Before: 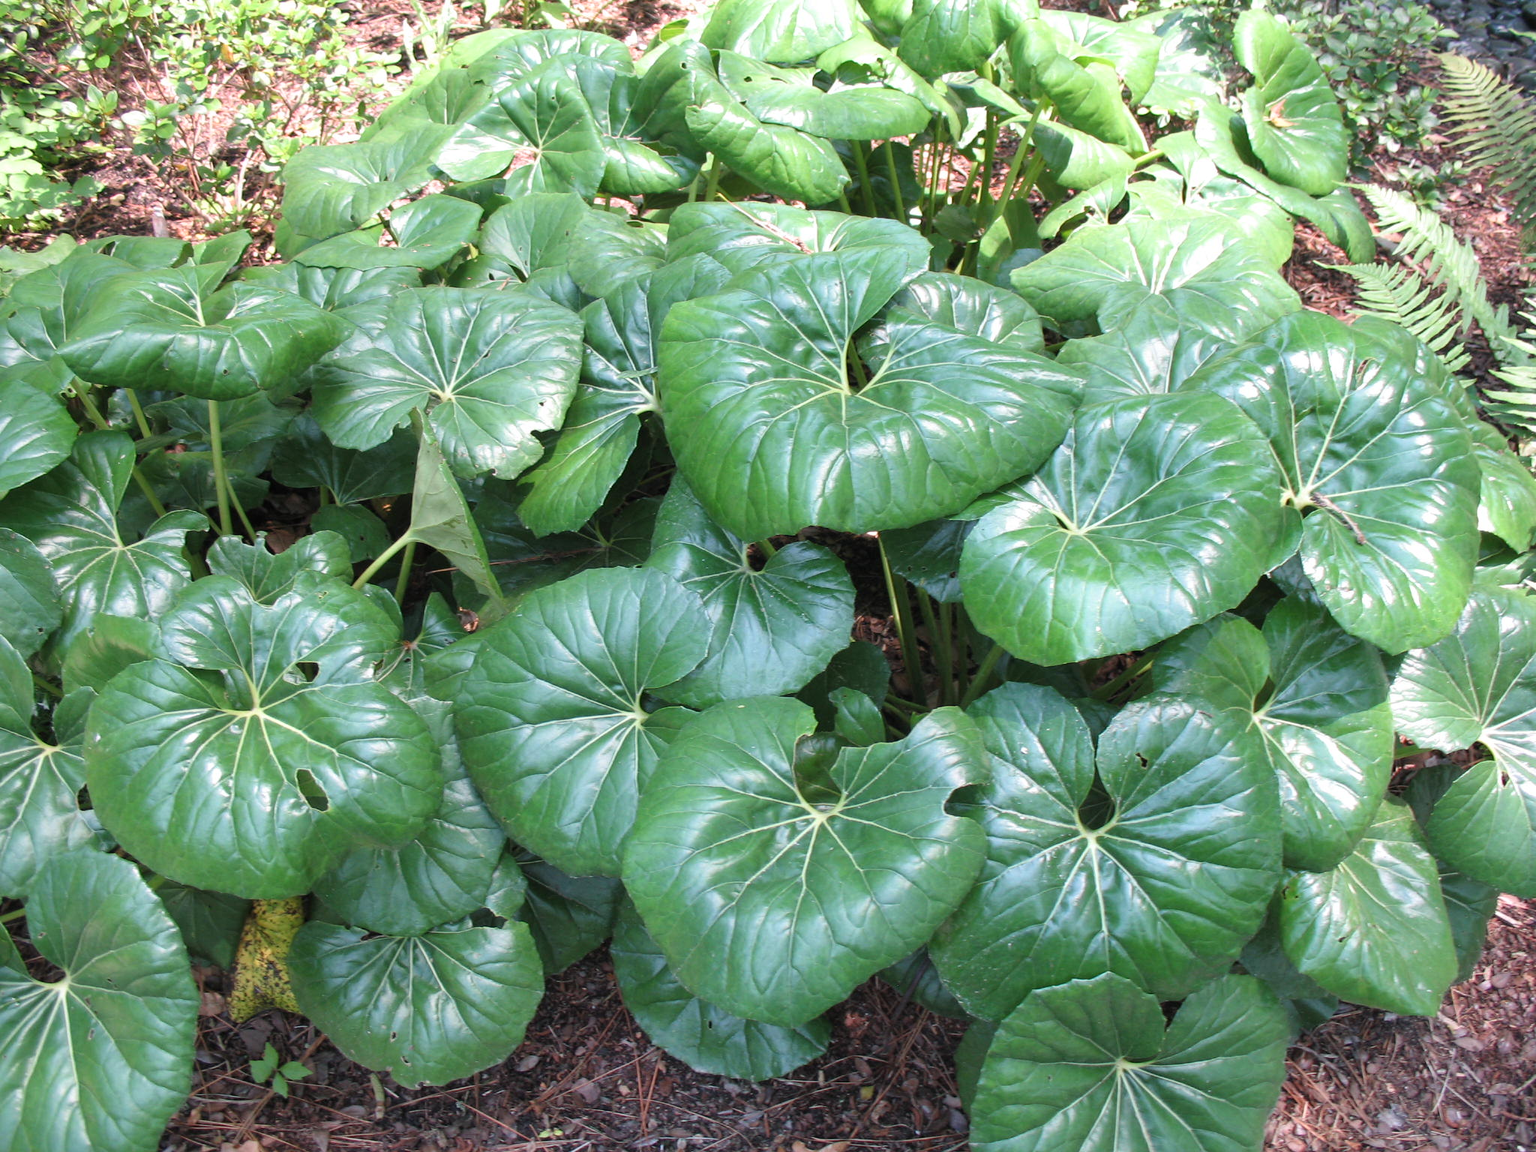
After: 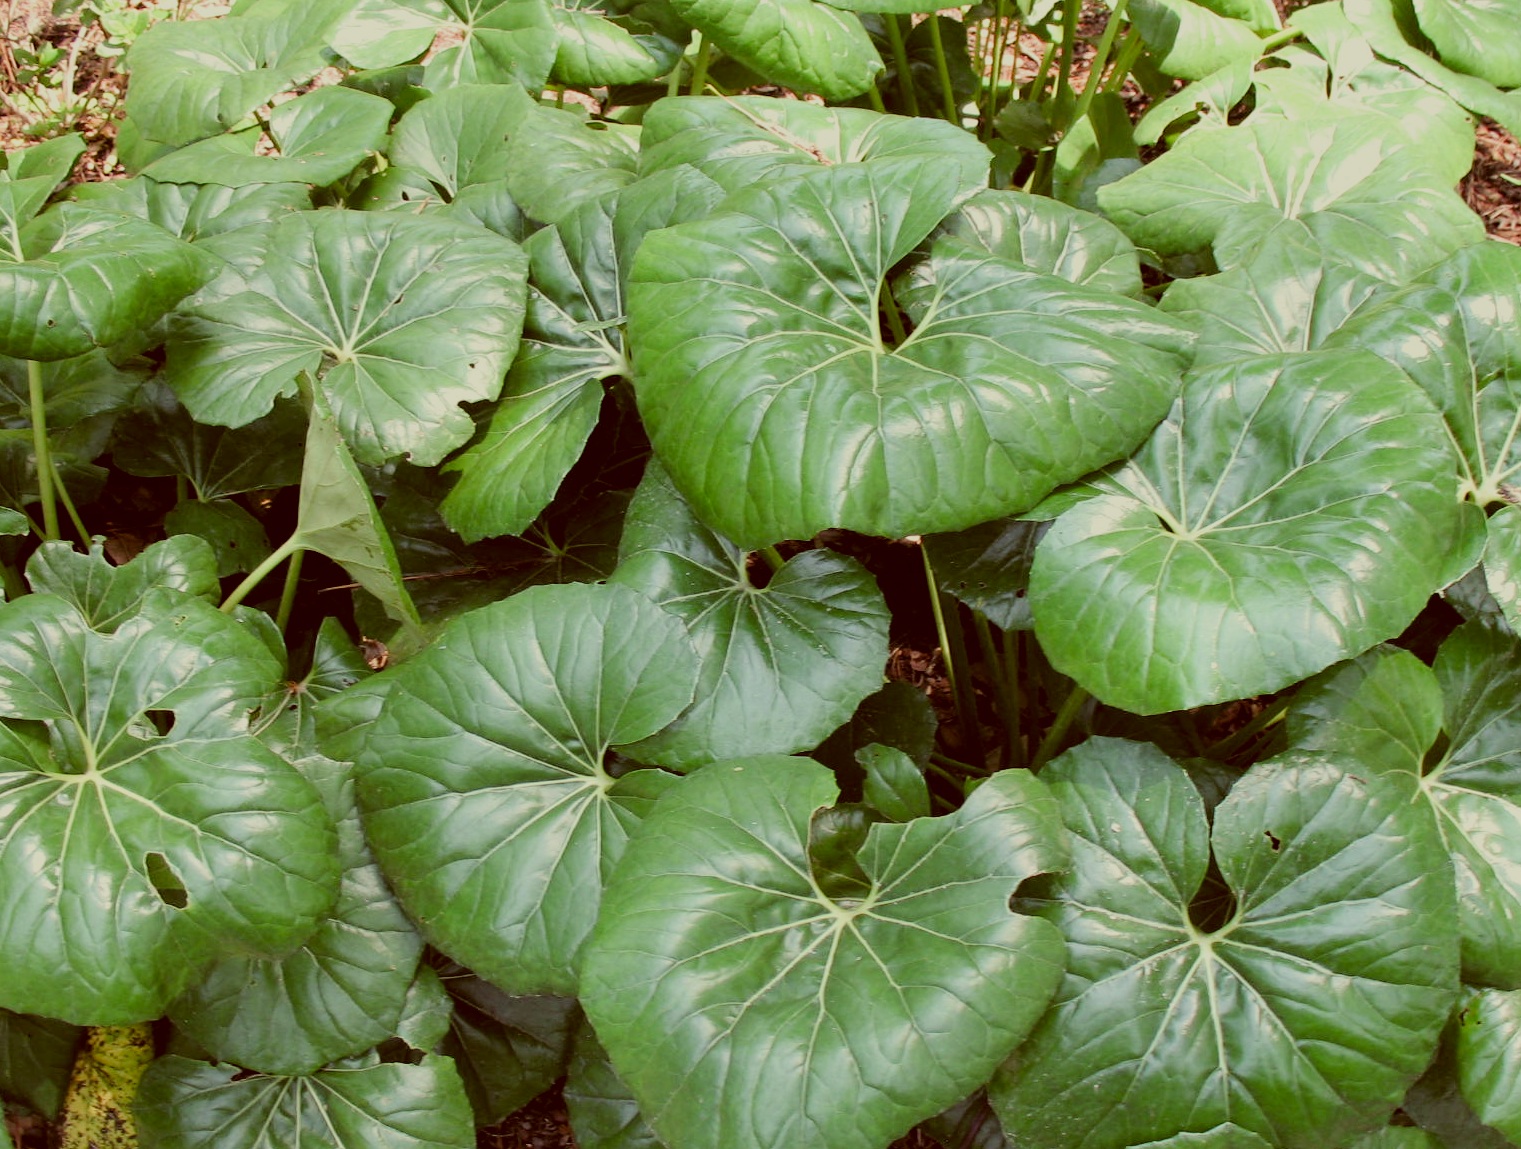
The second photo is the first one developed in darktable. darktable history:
color balance rgb: shadows lift › luminance -21.409%, shadows lift › chroma 8.874%, shadows lift › hue 284.14°, perceptual saturation grading › global saturation 0.806%, perceptual saturation grading › highlights -19.873%, perceptual saturation grading › shadows 19.105%, perceptual brilliance grading › global brilliance 2.06%, perceptual brilliance grading › highlights -3.547%
crop and rotate: left 12.225%, top 11.328%, right 13.465%, bottom 13.844%
color correction: highlights a* -5.3, highlights b* 9.8, shadows a* 9.33, shadows b* 24.89
filmic rgb: black relative exposure -7.65 EV, white relative exposure 4.56 EV, hardness 3.61, contrast 1.054
